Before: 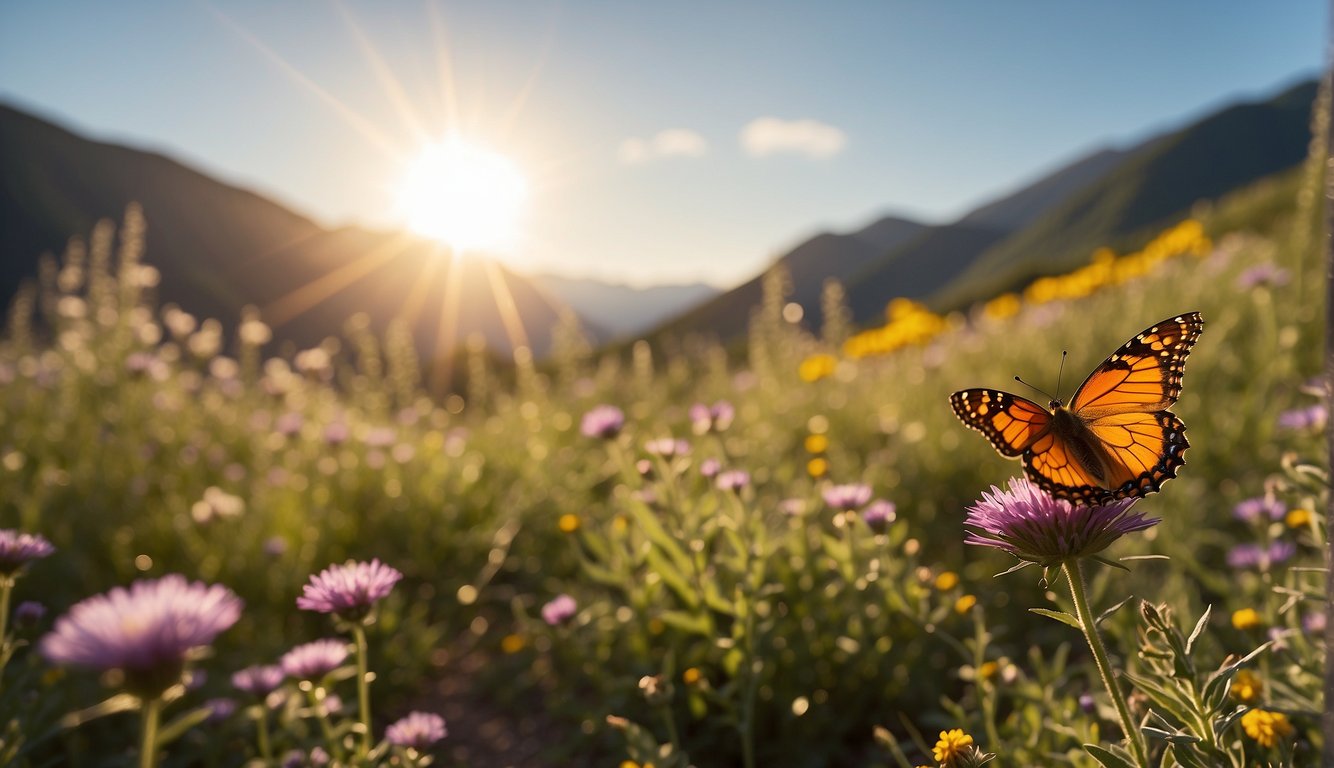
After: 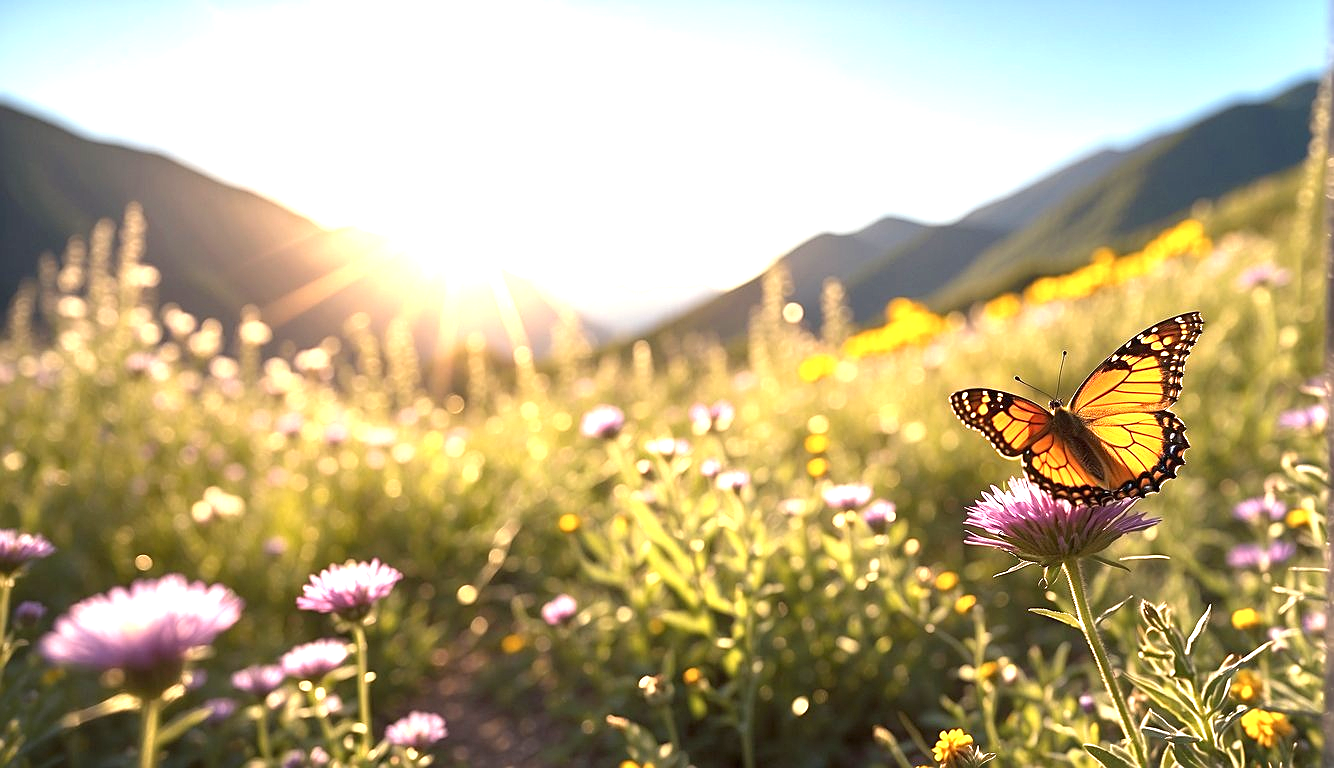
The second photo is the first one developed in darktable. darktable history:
sharpen: on, module defaults
exposure: black level correction 0, exposure 1.5 EV, compensate highlight preservation false
contrast brightness saturation: saturation -0.05
